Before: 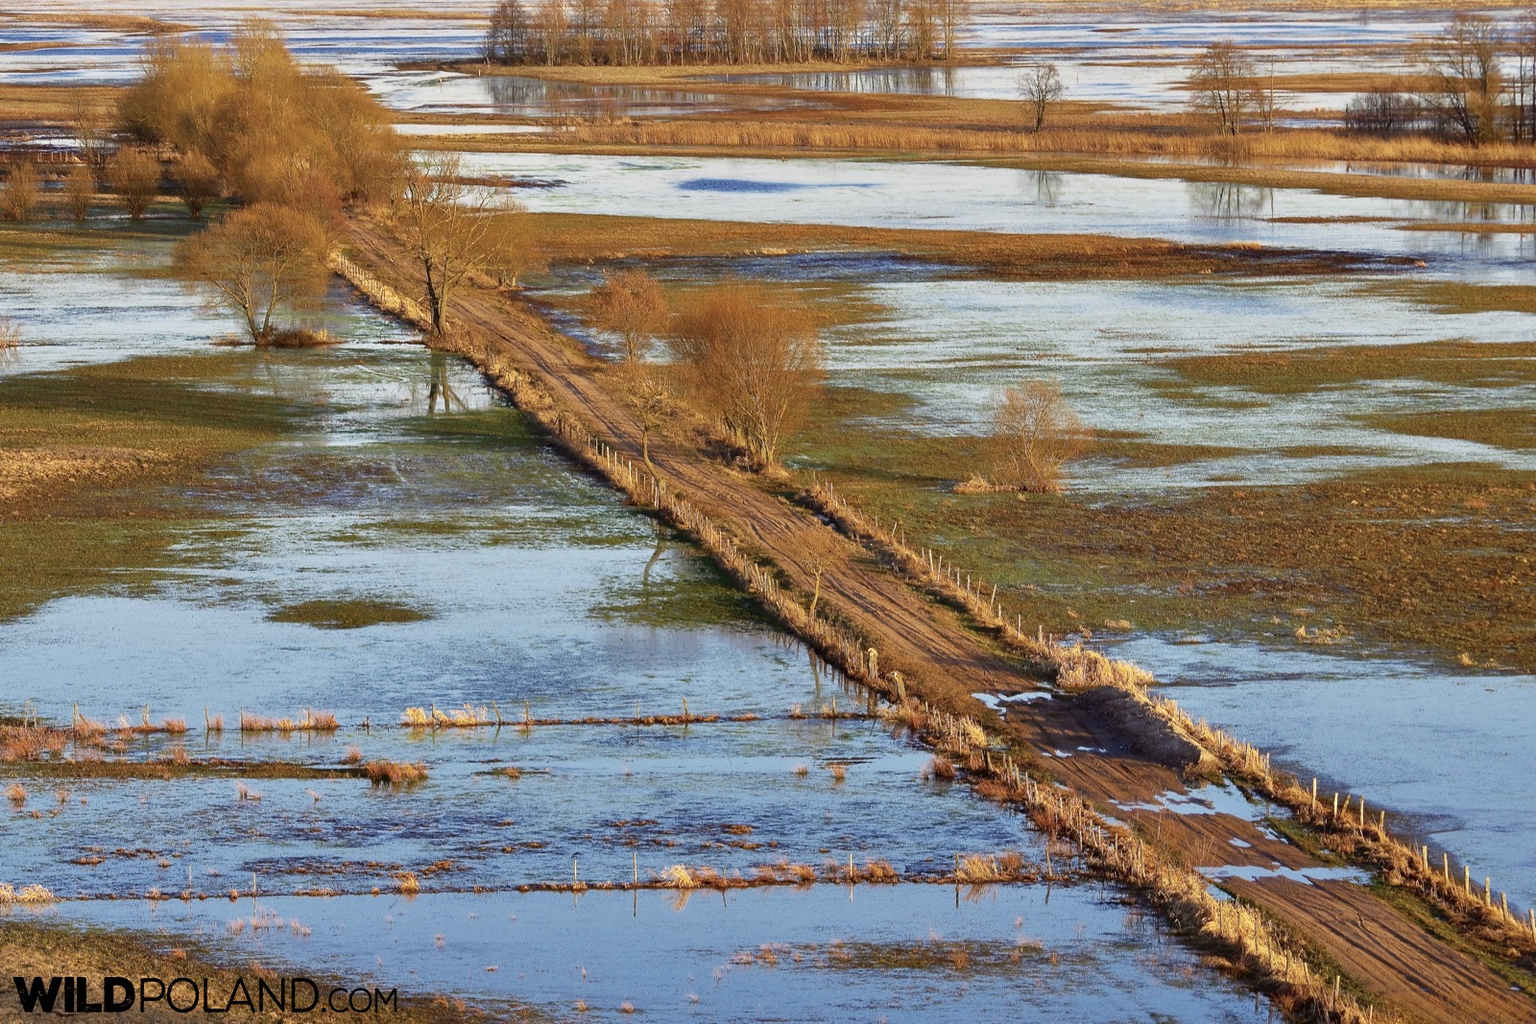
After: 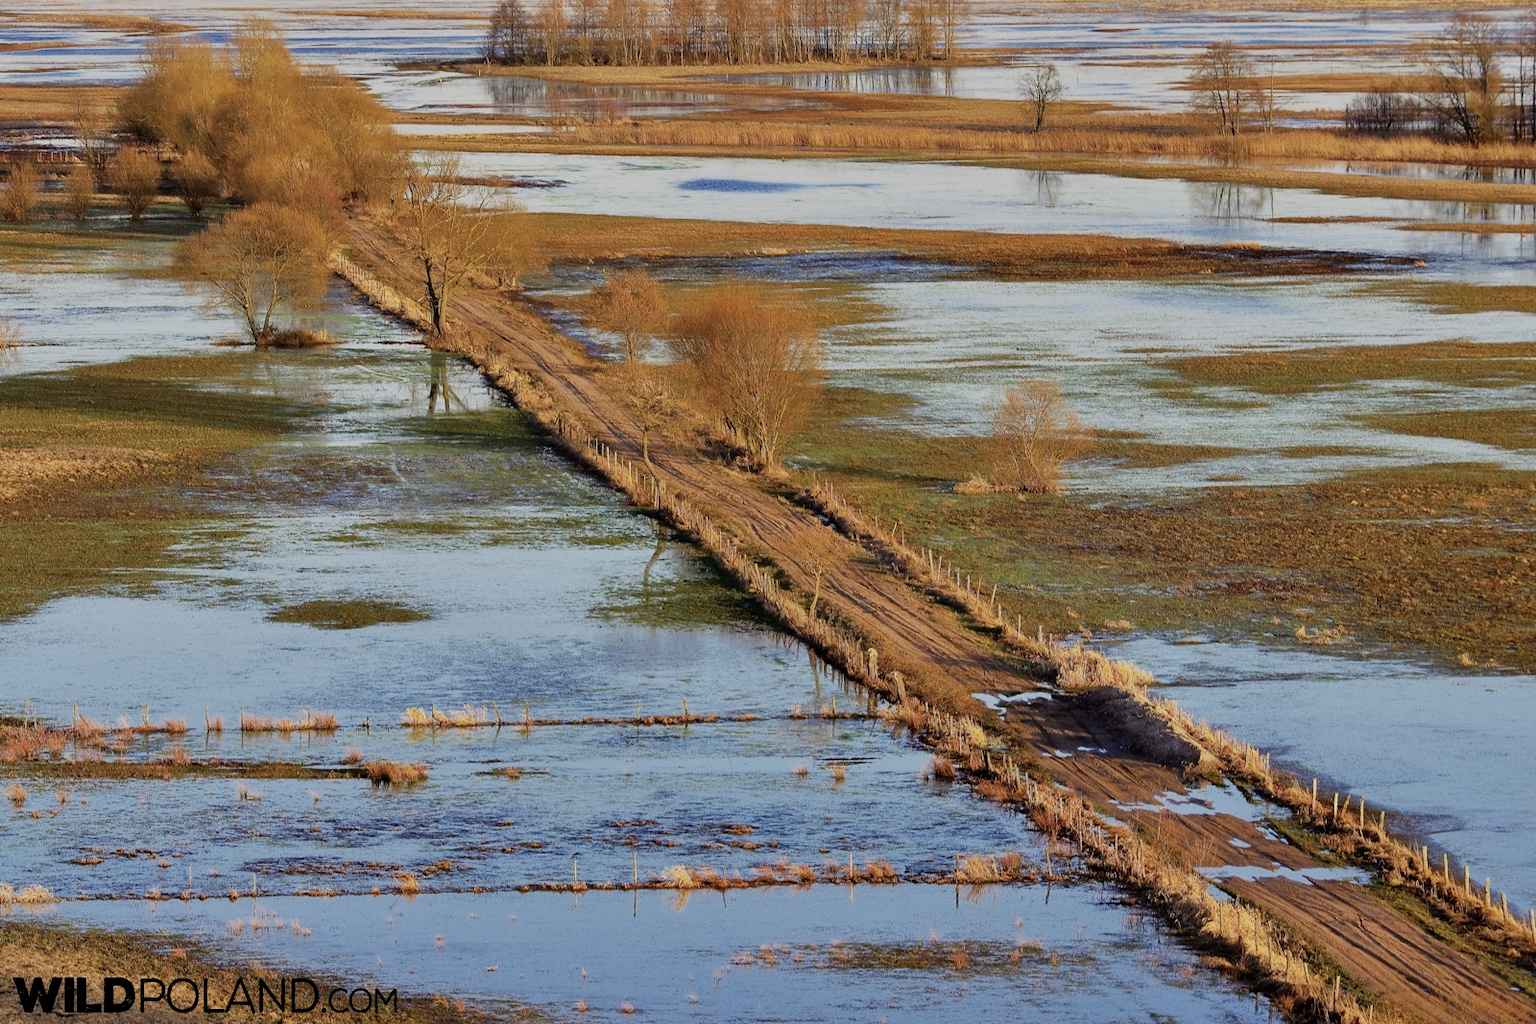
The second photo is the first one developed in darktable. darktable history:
filmic rgb: black relative exposure -7.65 EV, white relative exposure 4.56 EV, hardness 3.61
shadows and highlights: low approximation 0.01, soften with gaussian
